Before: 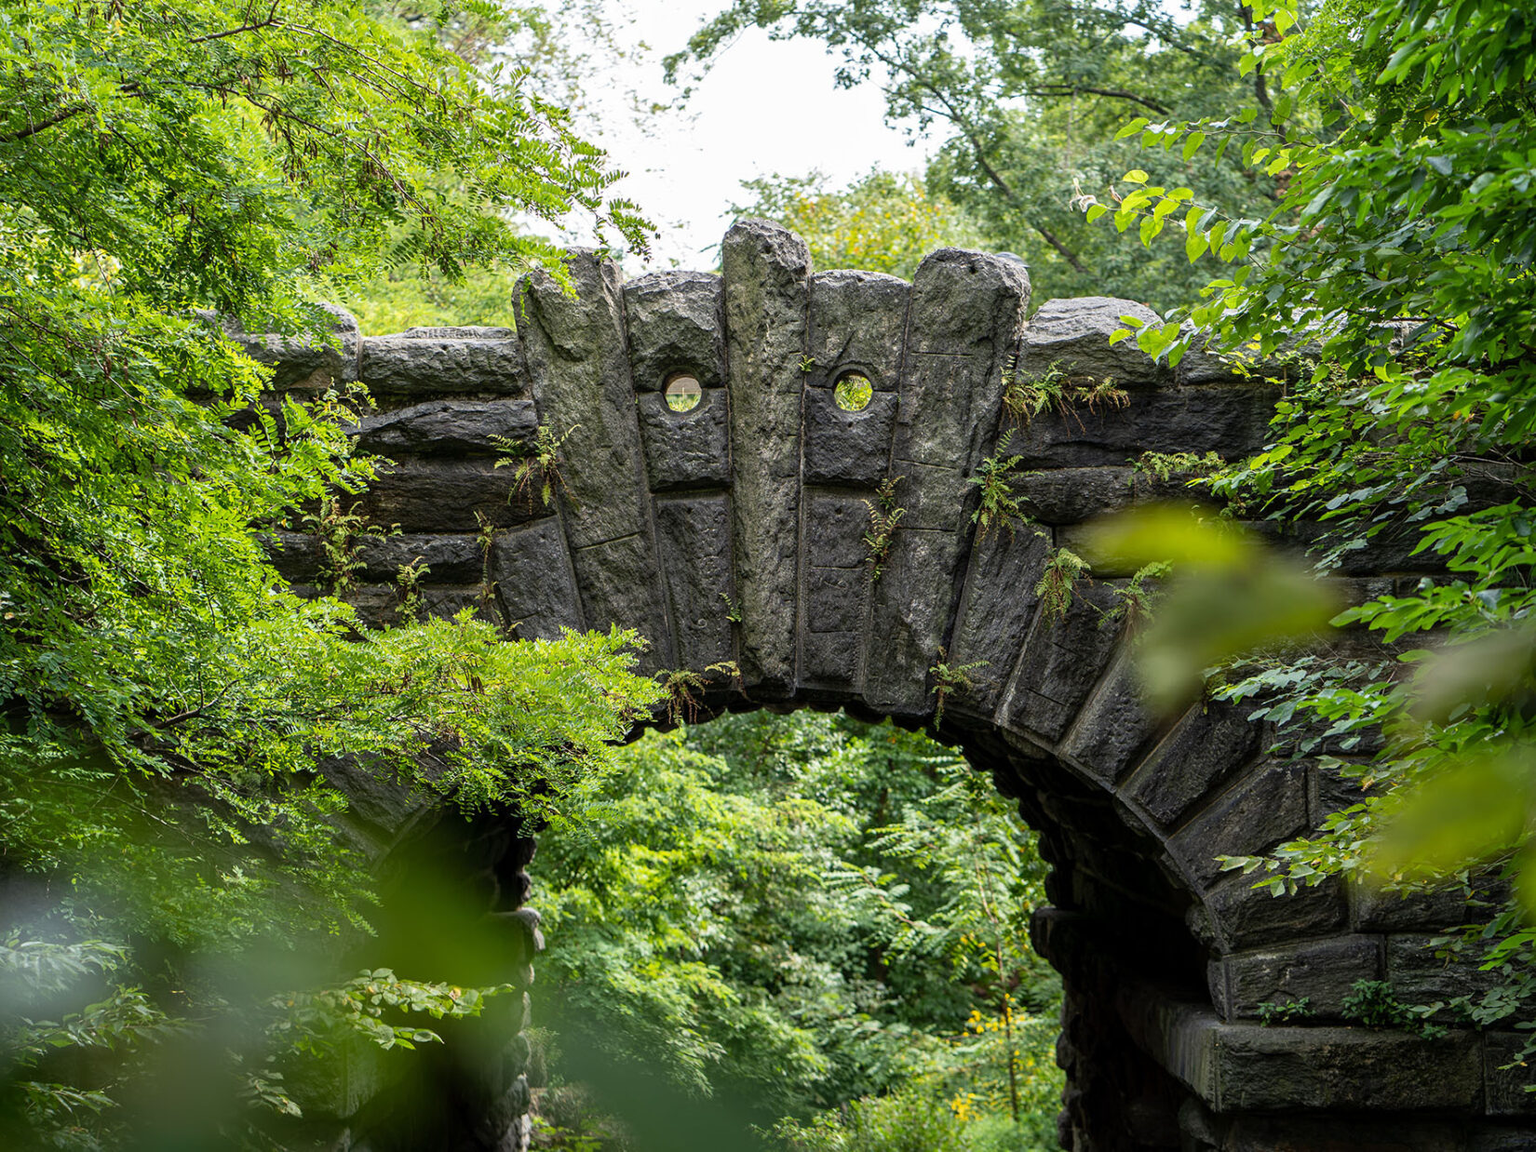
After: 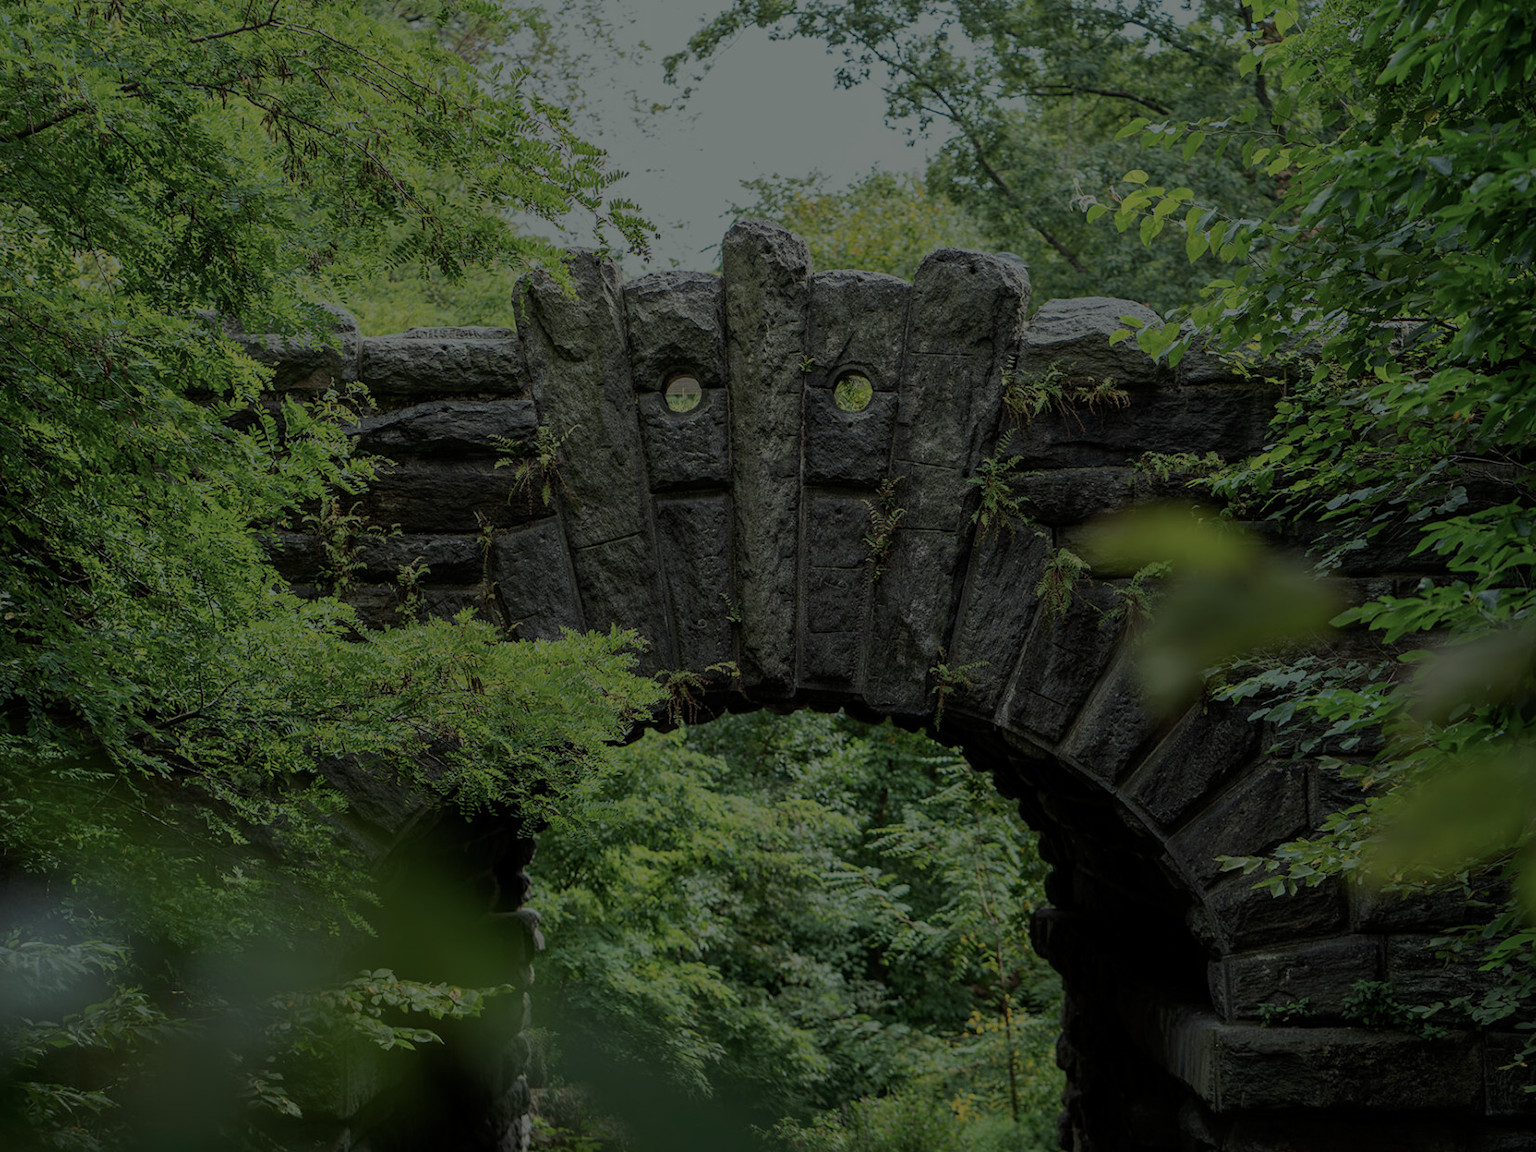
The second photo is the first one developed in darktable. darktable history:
color correction: highlights a* -6.69, highlights b* 0.49
color balance rgb: perceptual brilliance grading › global brilliance -48.39%
